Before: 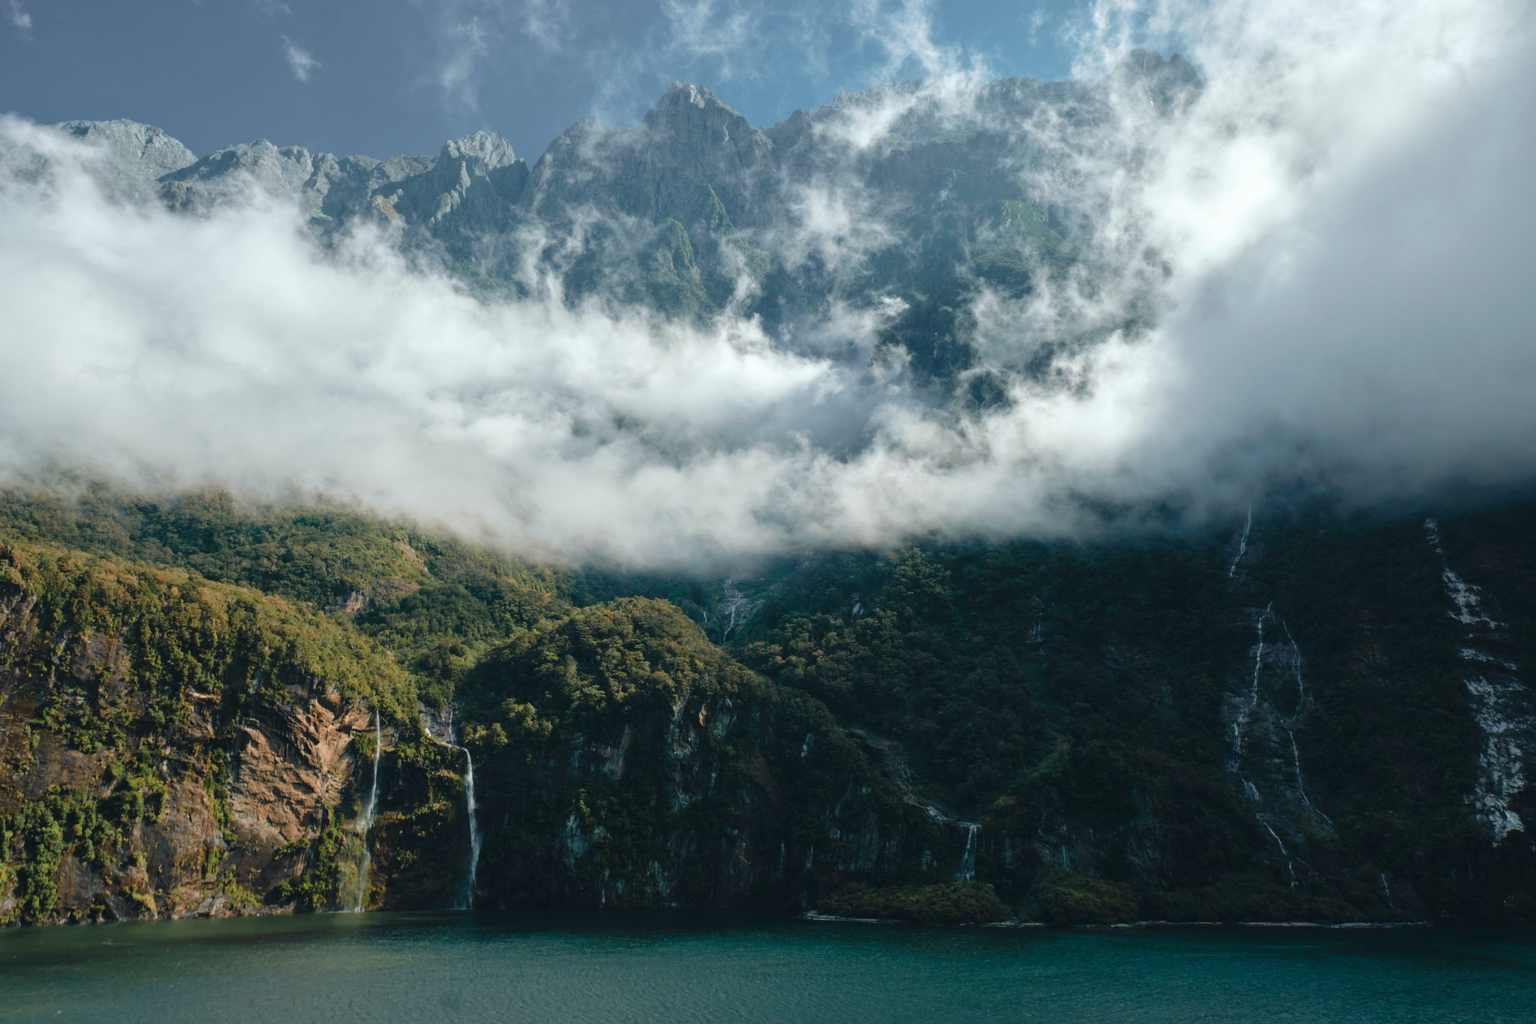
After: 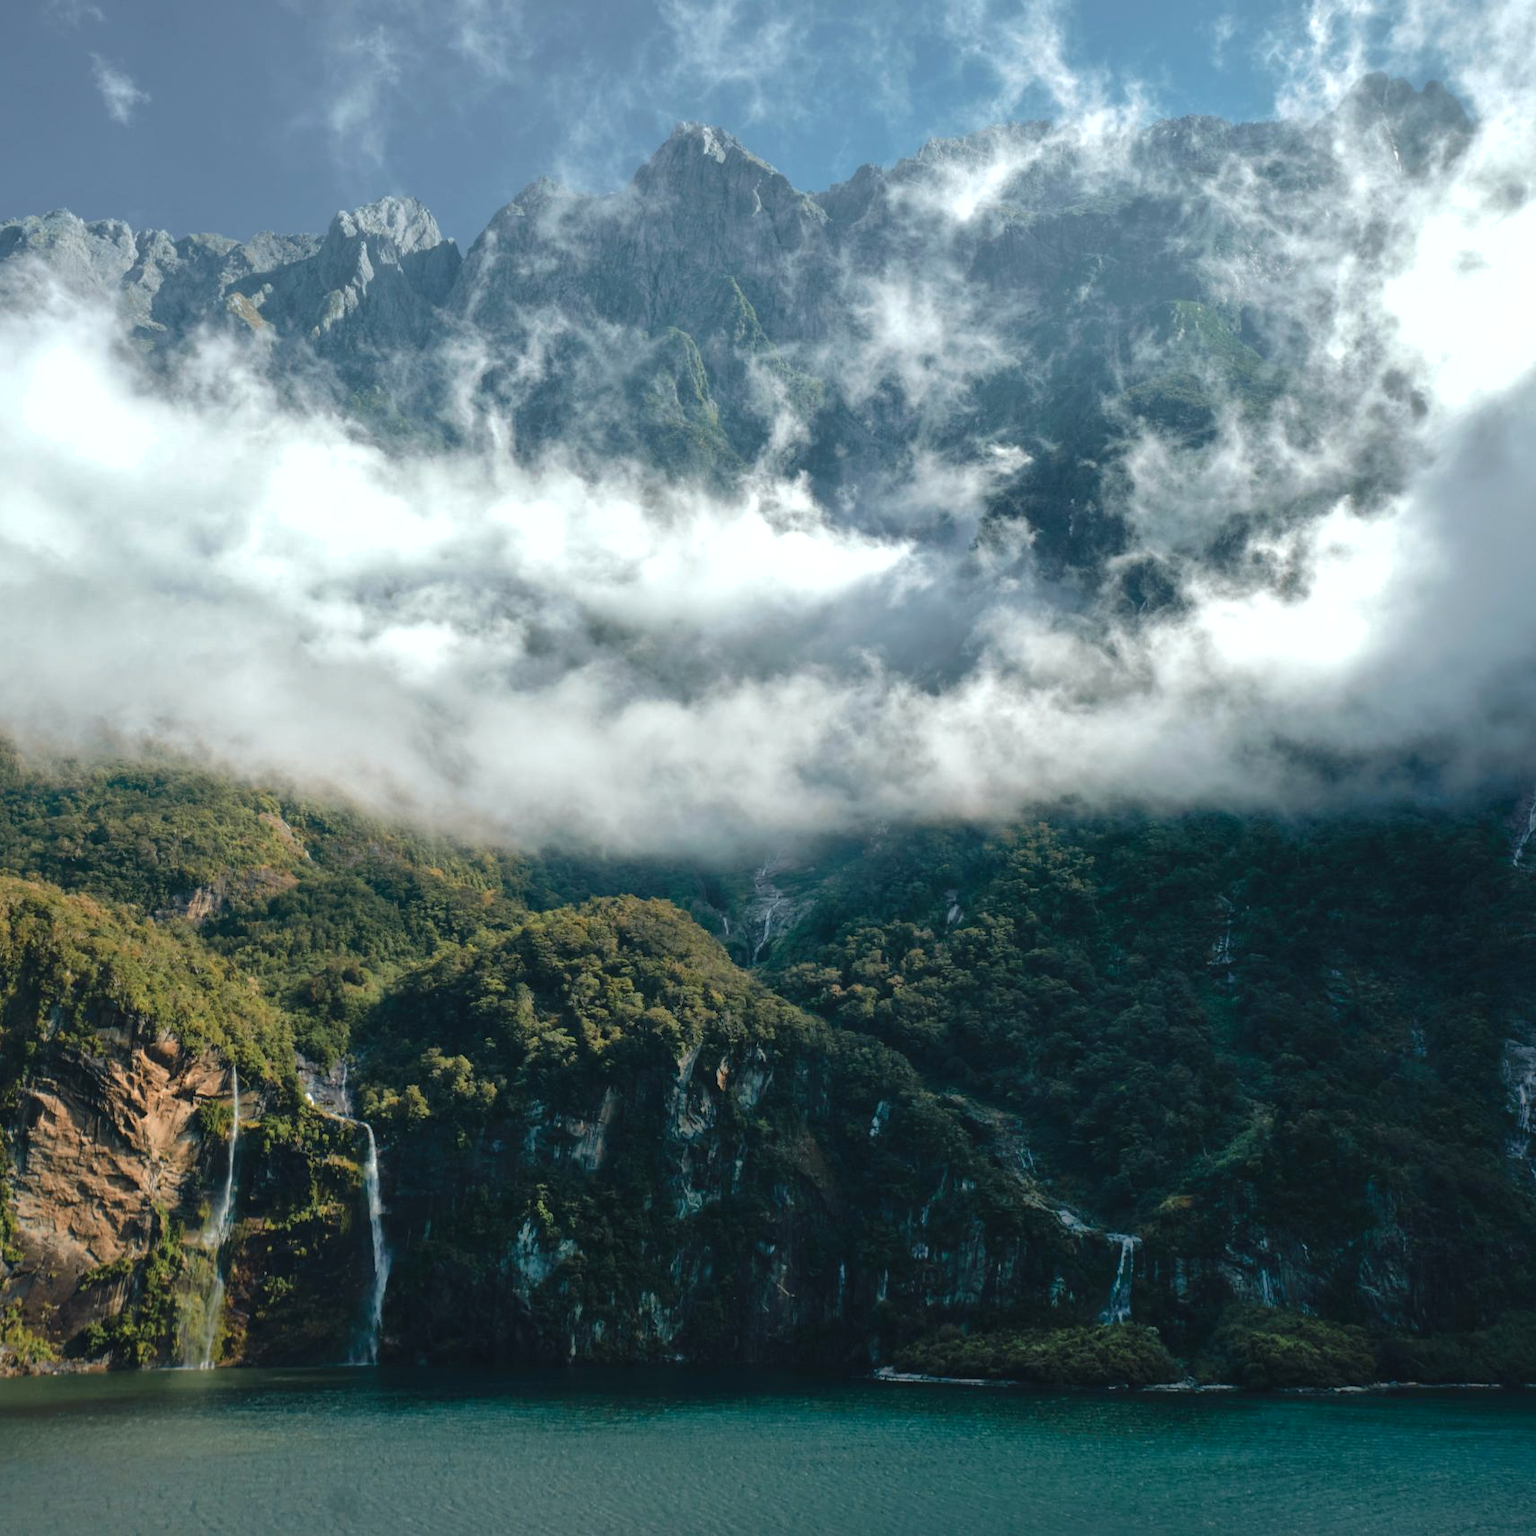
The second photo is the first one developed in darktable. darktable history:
crop and rotate: left 14.436%, right 18.898%
shadows and highlights: on, module defaults
tone equalizer: -8 EV -0.417 EV, -7 EV -0.389 EV, -6 EV -0.333 EV, -5 EV -0.222 EV, -3 EV 0.222 EV, -2 EV 0.333 EV, -1 EV 0.389 EV, +0 EV 0.417 EV, edges refinement/feathering 500, mask exposure compensation -1.57 EV, preserve details no
